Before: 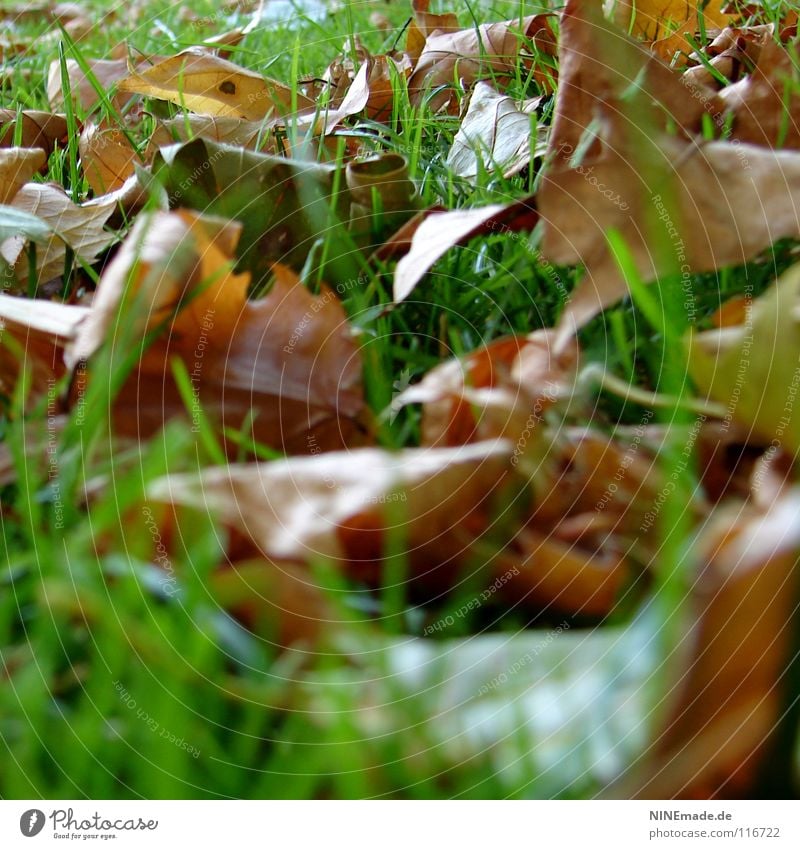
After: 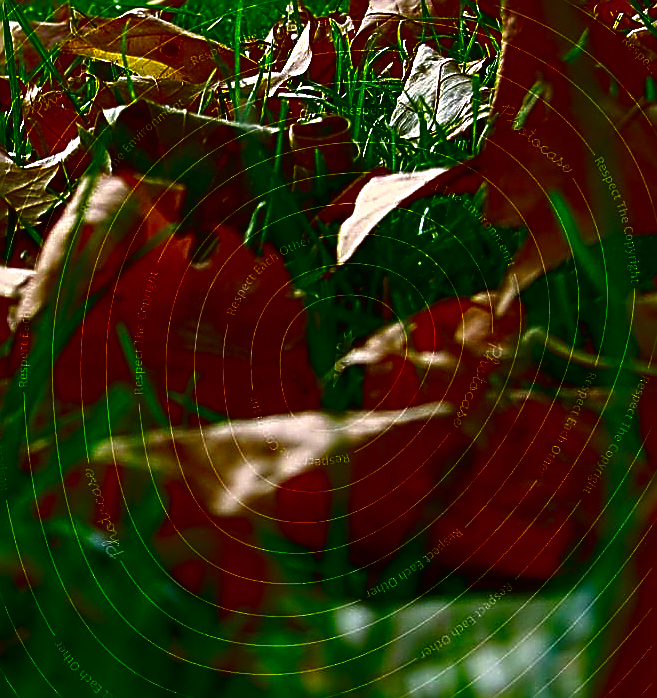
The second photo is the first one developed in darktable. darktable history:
contrast brightness saturation: brightness -1, saturation 1
sharpen: amount 2
crop and rotate: left 7.196%, top 4.574%, right 10.605%, bottom 13.178%
color correction: highlights a* 8.98, highlights b* 15.09, shadows a* -0.49, shadows b* 26.52
tone equalizer: on, module defaults
